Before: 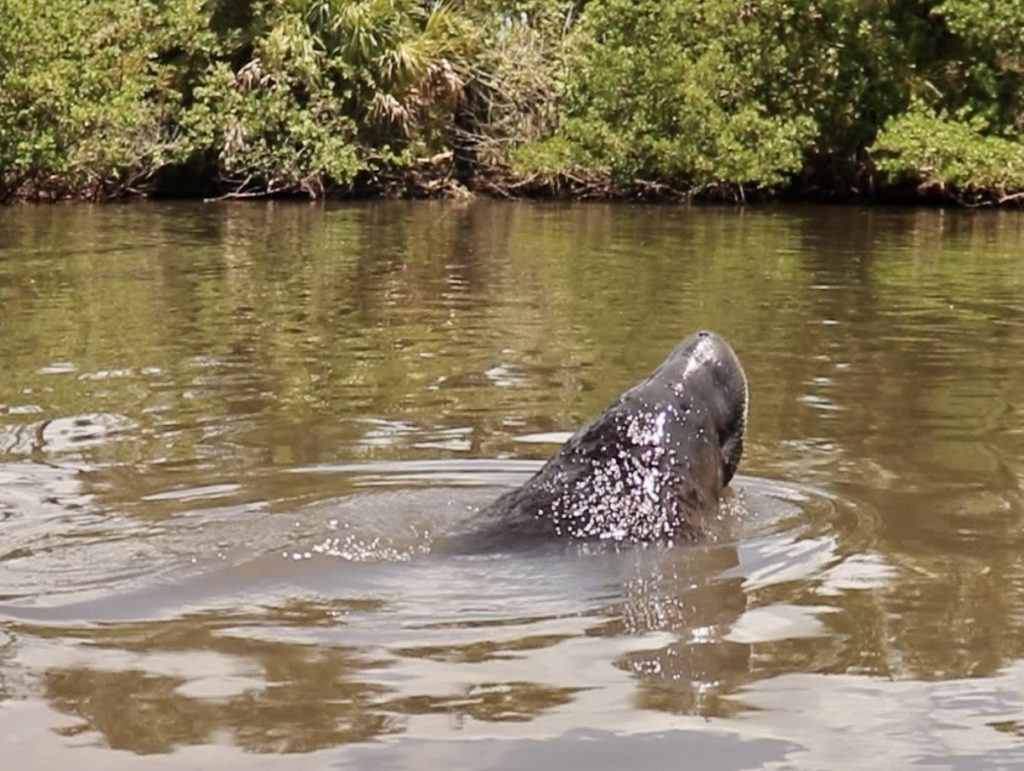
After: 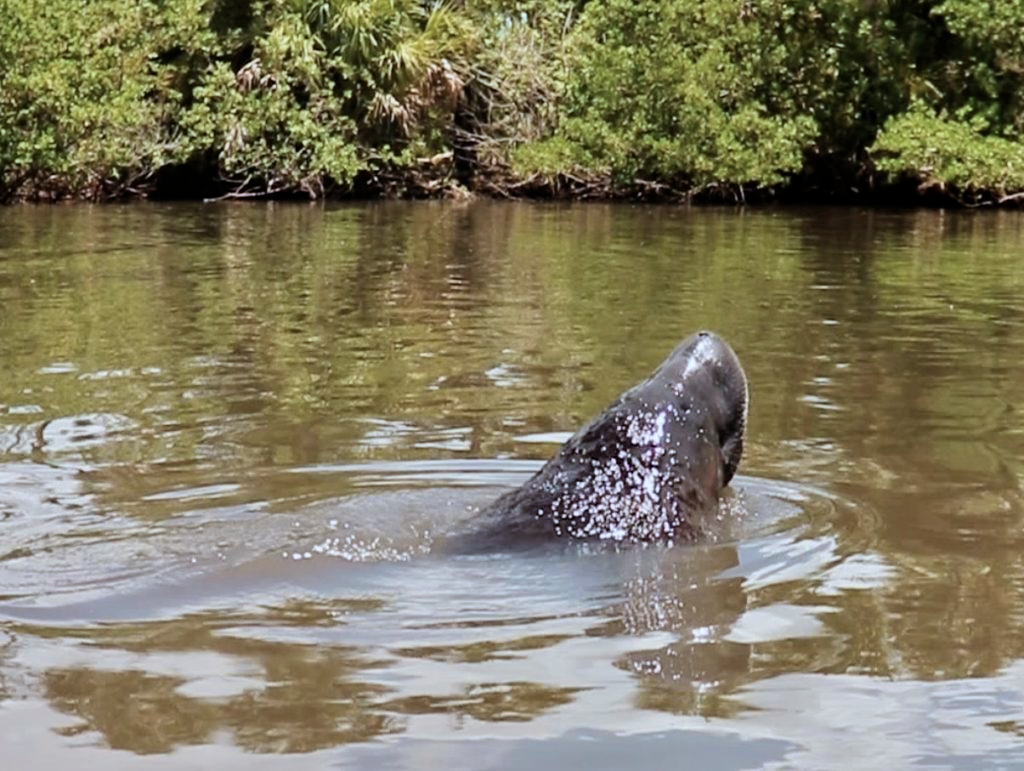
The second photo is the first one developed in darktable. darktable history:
filmic rgb: middle gray luminance 18.22%, black relative exposure -11.58 EV, white relative exposure 2.54 EV, threshold 2.98 EV, target black luminance 0%, hardness 8.37, latitude 98.51%, contrast 1.081, shadows ↔ highlights balance 0.627%, color science v5 (2021), contrast in shadows safe, contrast in highlights safe, enable highlight reconstruction true
color correction: highlights a* -4.09, highlights b* -10.6
velvia: on, module defaults
